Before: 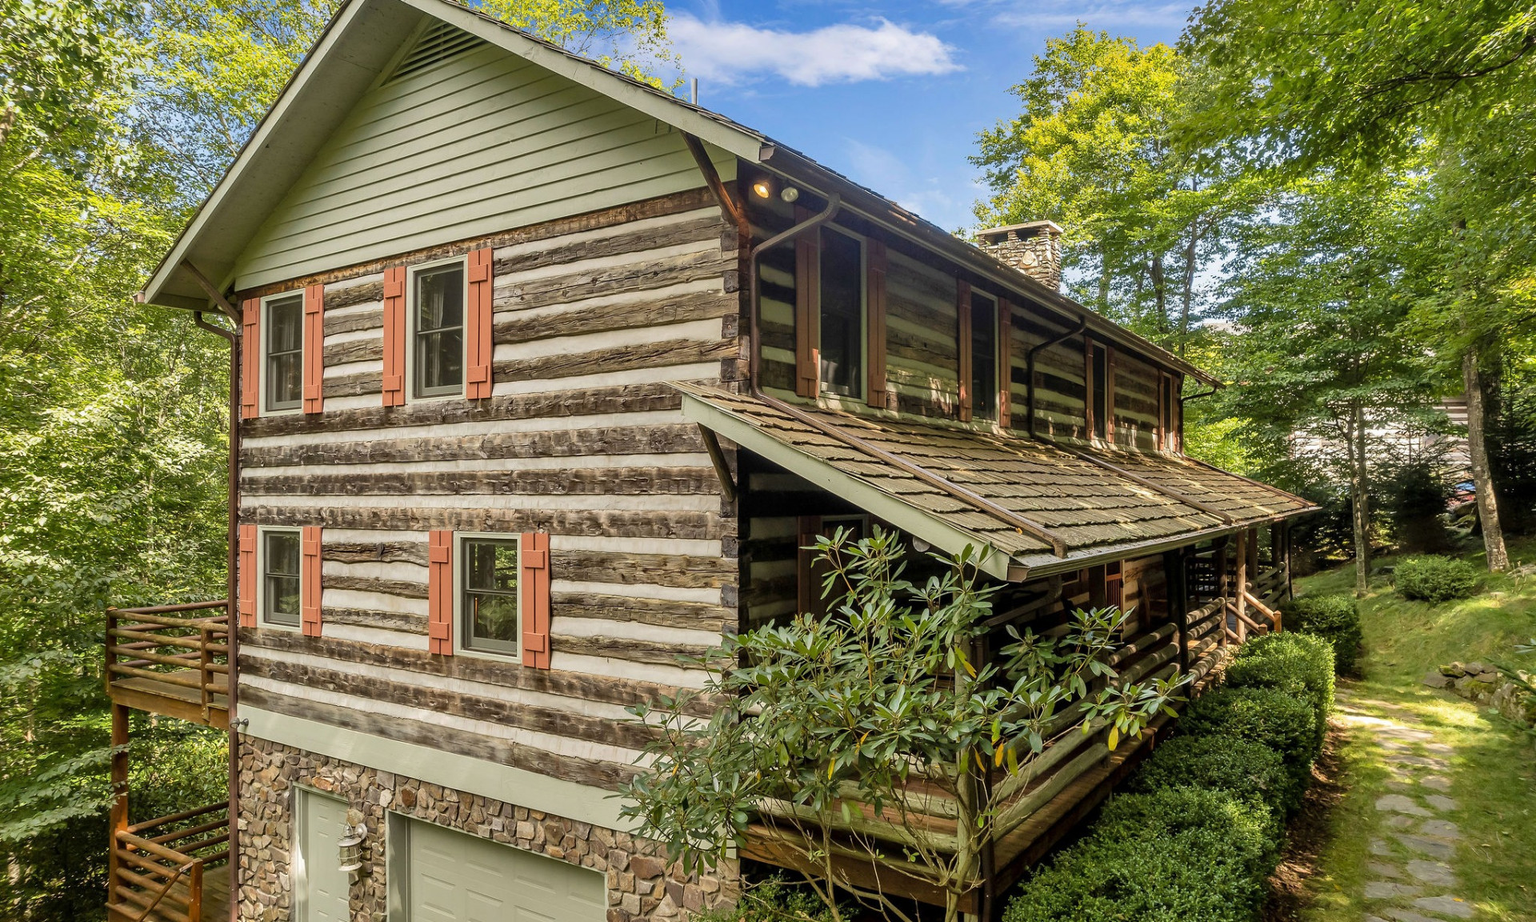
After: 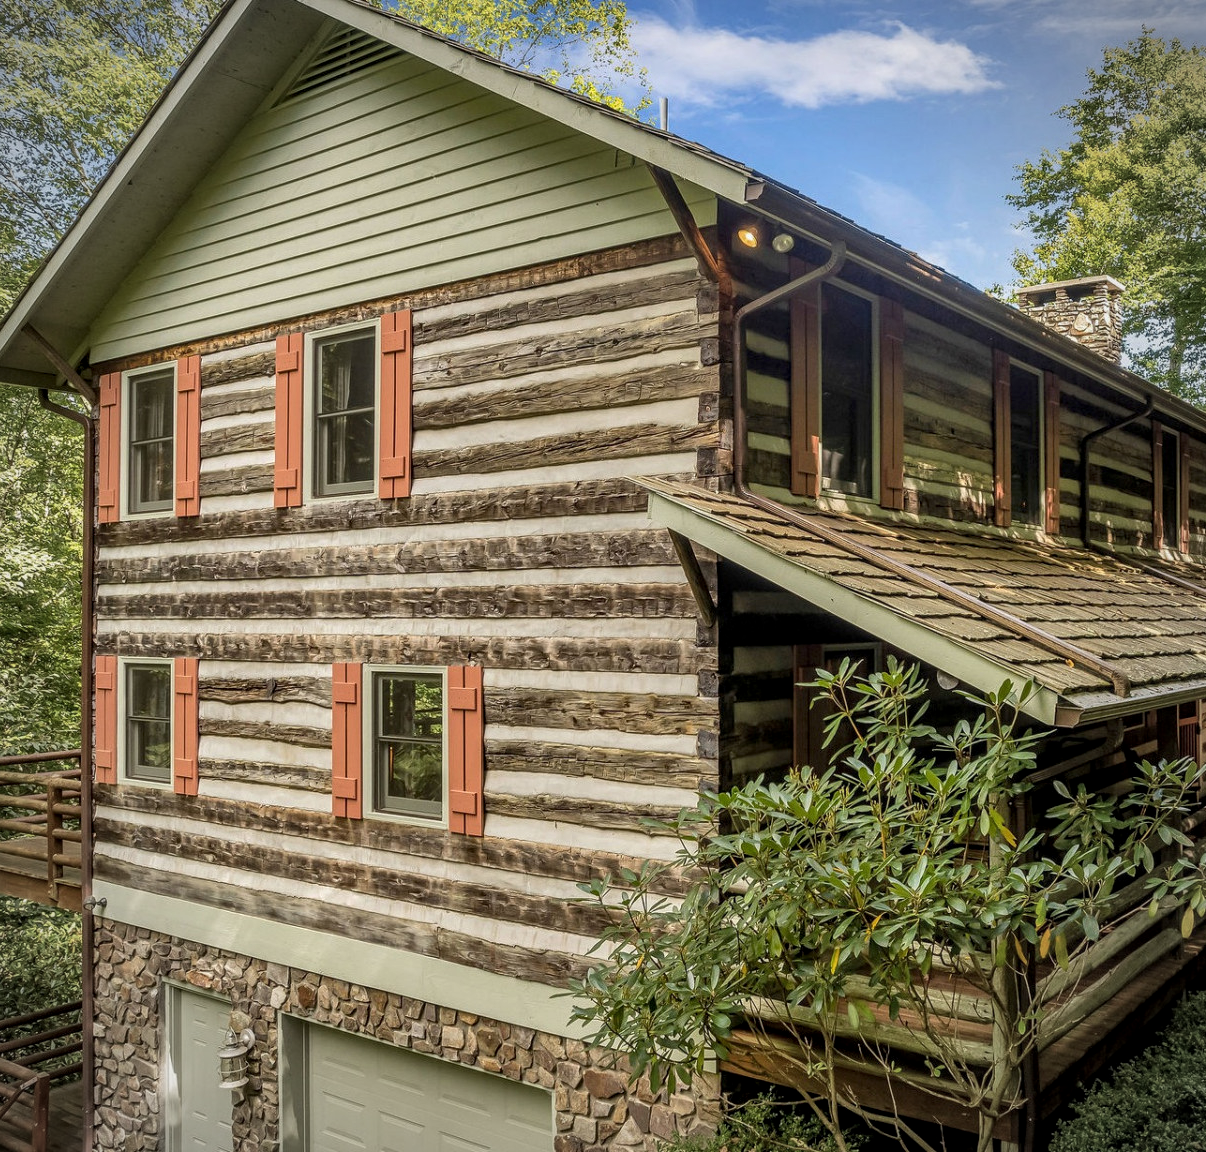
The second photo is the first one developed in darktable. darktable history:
crop: left 10.644%, right 26.528%
local contrast: detail 130%
contrast equalizer: y [[0.5, 0.5, 0.472, 0.5, 0.5, 0.5], [0.5 ×6], [0.5 ×6], [0 ×6], [0 ×6]]
vignetting: fall-off start 79.88%
